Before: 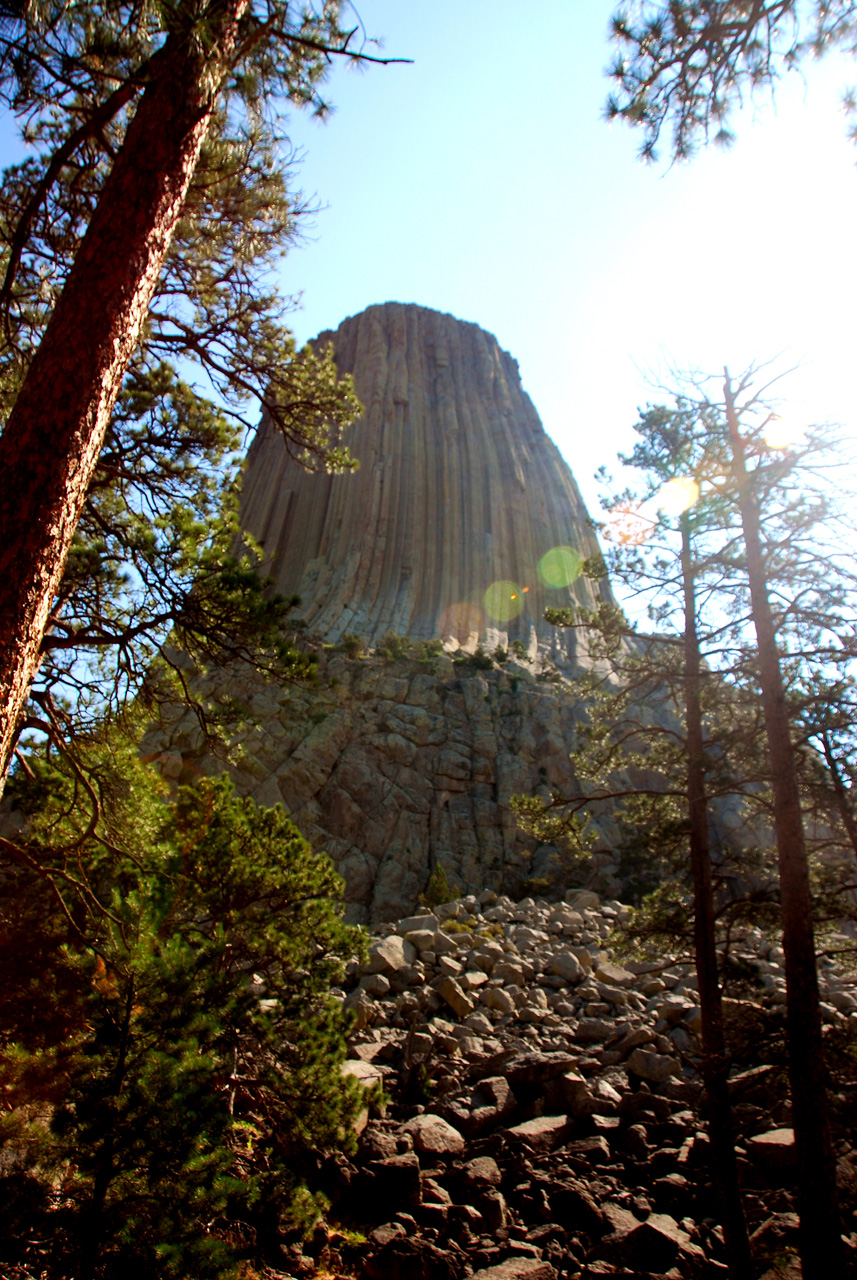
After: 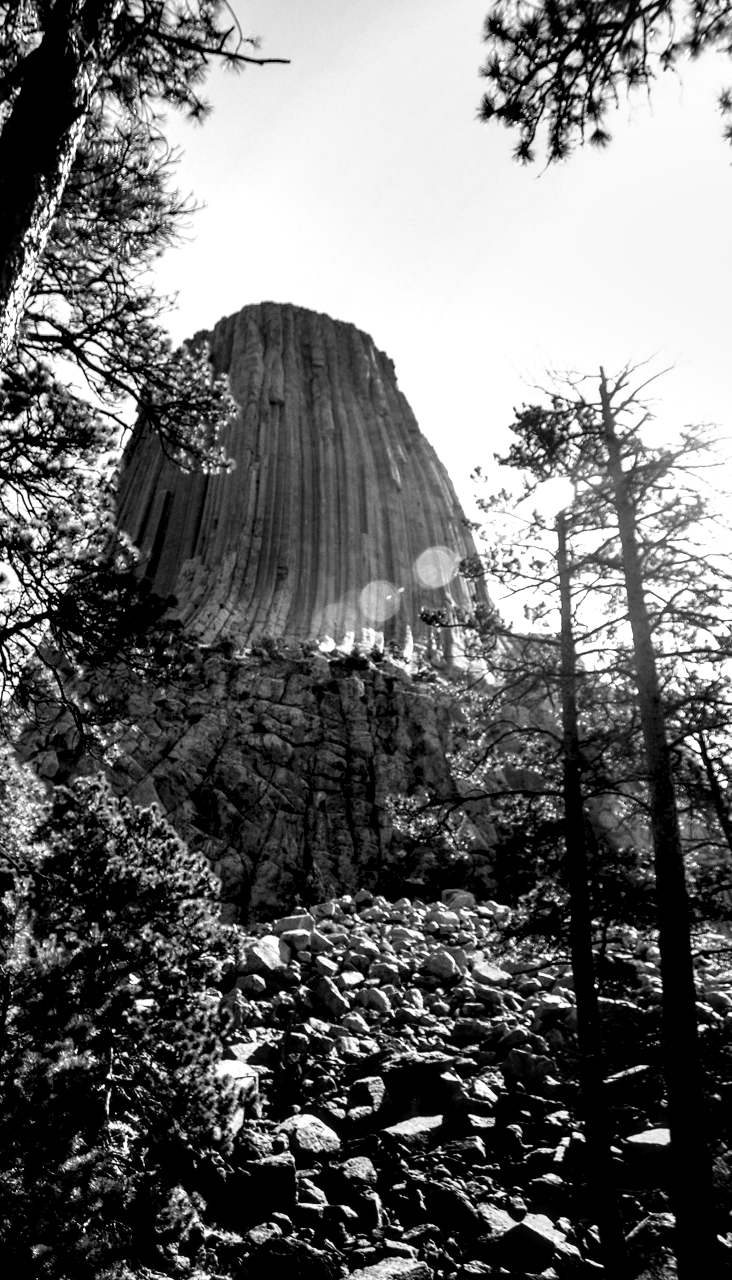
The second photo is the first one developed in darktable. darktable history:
monochrome: on, module defaults
crop and rotate: left 14.584%
shadows and highlights: shadows 40, highlights -54, highlights color adjustment 46%, low approximation 0.01, soften with gaussian
local contrast: highlights 80%, shadows 57%, detail 175%, midtone range 0.602
vignetting: fall-off start 116.67%, fall-off radius 59.26%, brightness -0.31, saturation -0.056
color balance: lift [1, 1.015, 0.987, 0.985], gamma [1, 0.959, 1.042, 0.958], gain [0.927, 0.938, 1.072, 0.928], contrast 1.5%
filmic rgb: black relative exposure -12 EV, white relative exposure 2.8 EV, threshold 3 EV, target black luminance 0%, hardness 8.06, latitude 70.41%, contrast 1.14, highlights saturation mix 10%, shadows ↔ highlights balance -0.388%, color science v4 (2020), iterations of high-quality reconstruction 10, contrast in shadows soft, contrast in highlights soft, enable highlight reconstruction true
